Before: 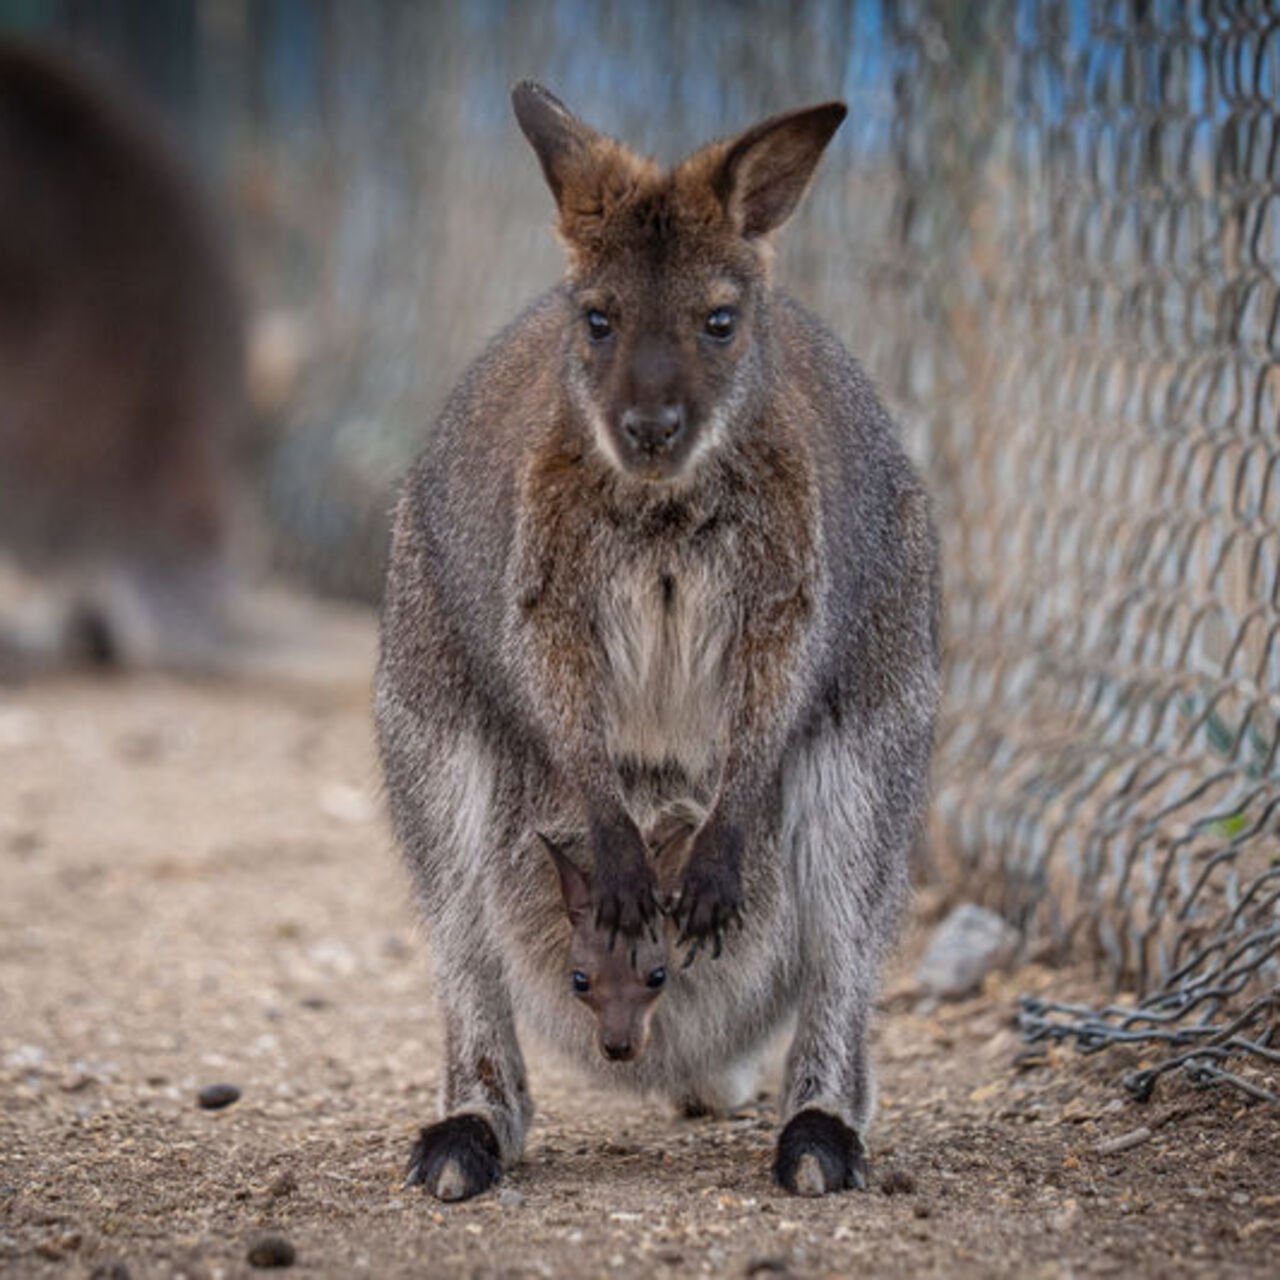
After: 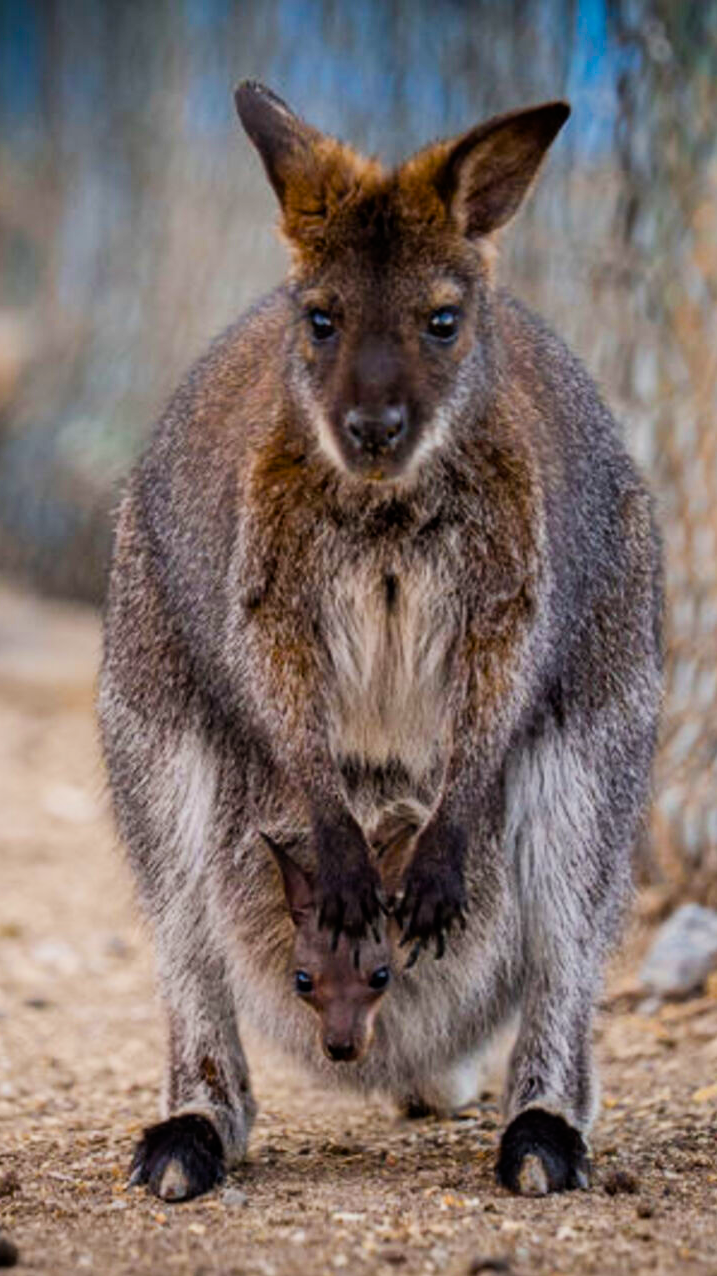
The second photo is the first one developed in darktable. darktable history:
color balance rgb: linear chroma grading › global chroma 9%, perceptual saturation grading › global saturation 36%, perceptual saturation grading › shadows 35%, perceptual brilliance grading › global brilliance 21.21%, perceptual brilliance grading › shadows -35%, global vibrance 21.21%
crop: left 21.674%, right 22.086%
filmic rgb: black relative exposure -7.65 EV, white relative exposure 4.56 EV, hardness 3.61, contrast 1.05
